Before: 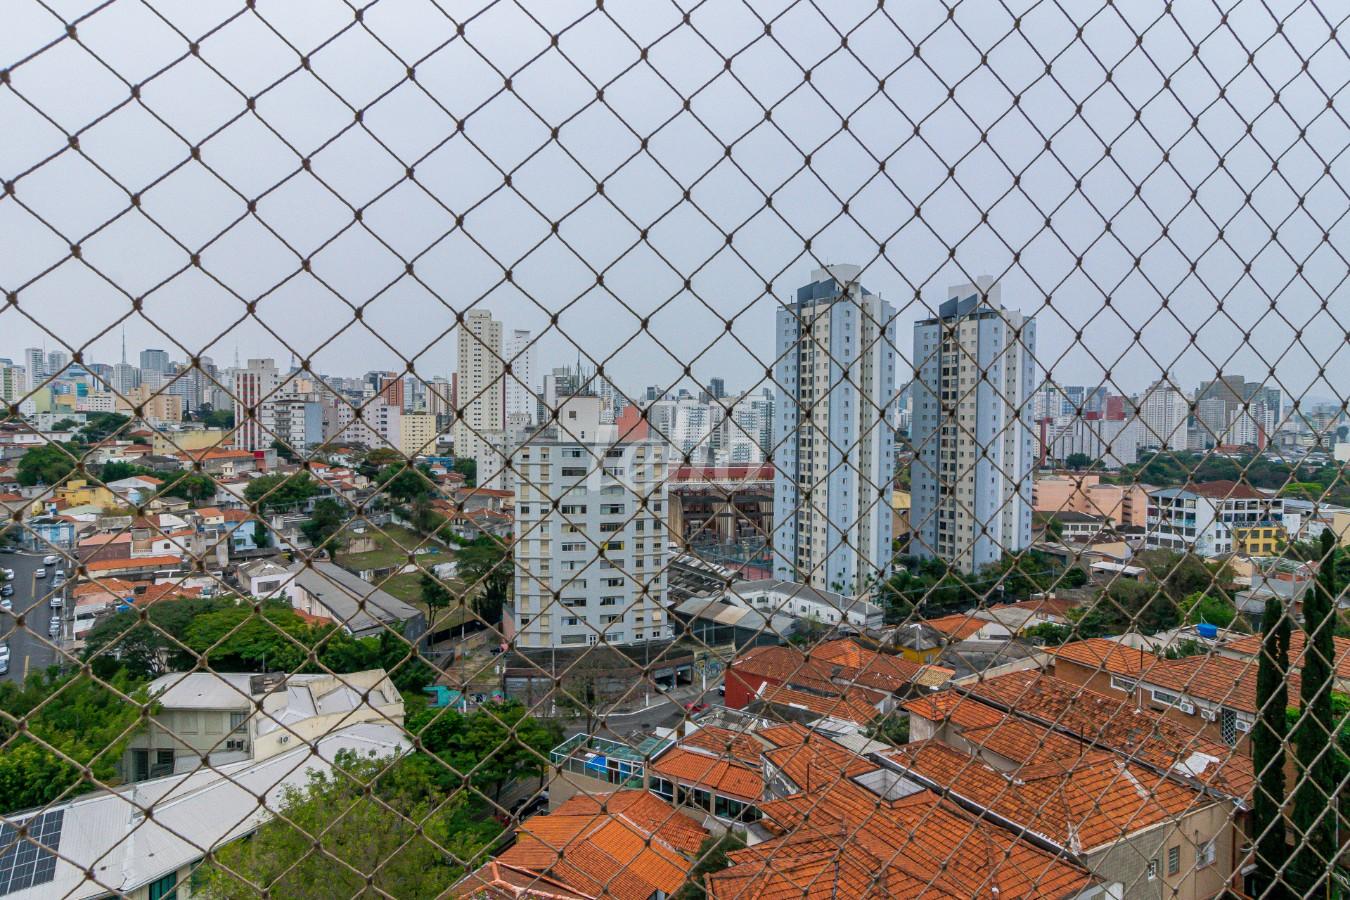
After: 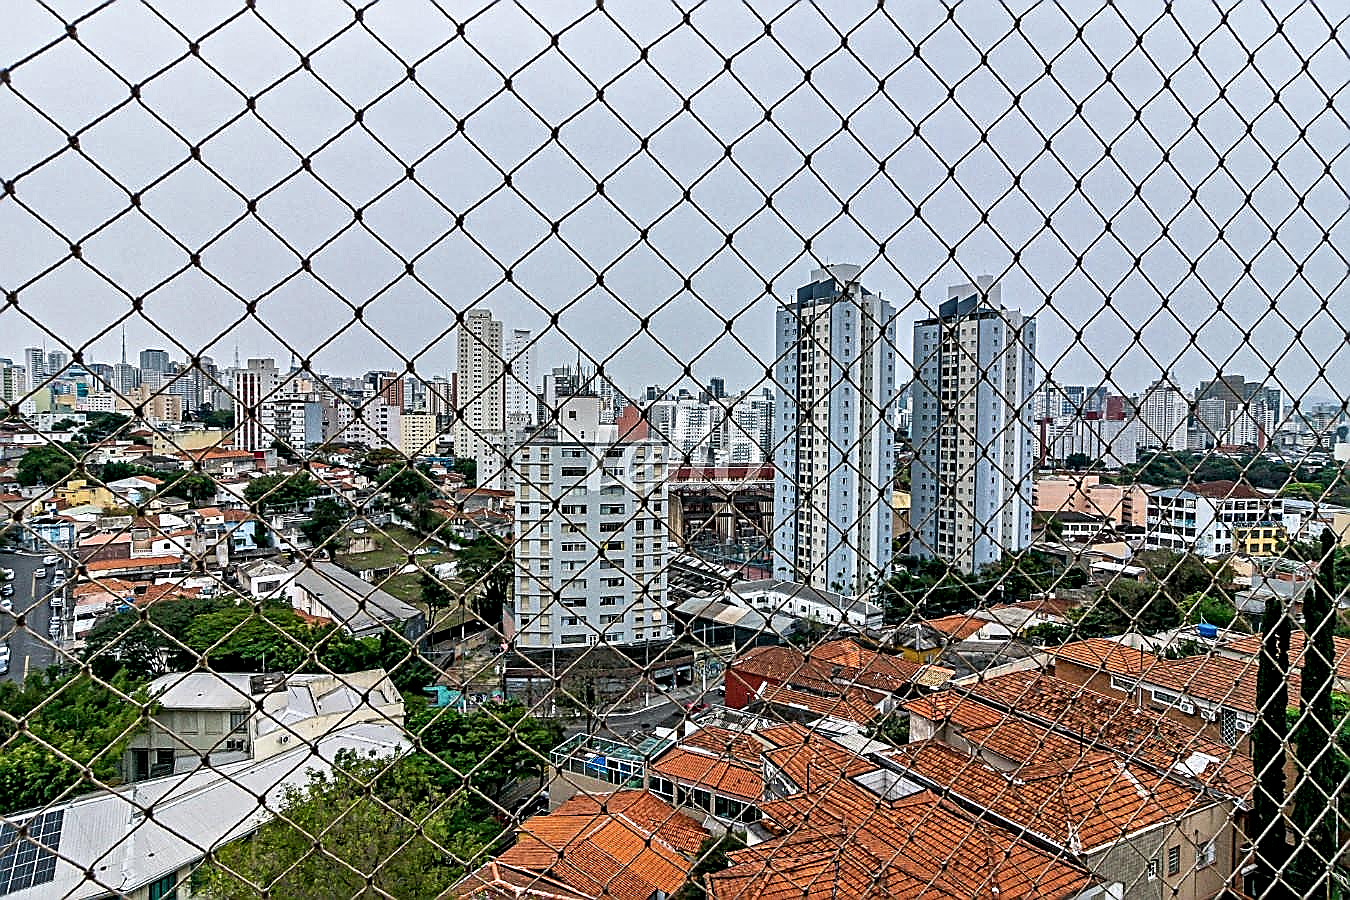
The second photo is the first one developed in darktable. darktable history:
sharpen: radius 1.349, amount 1.243, threshold 0.792
contrast equalizer: octaves 7, y [[0.506, 0.531, 0.562, 0.606, 0.638, 0.669], [0.5 ×6], [0.5 ×6], [0 ×6], [0 ×6]]
color balance rgb: shadows lift › chroma 0.845%, shadows lift › hue 110.62°, perceptual saturation grading › global saturation 0.709%
local contrast: mode bilateral grid, contrast 26, coarseness 61, detail 152%, midtone range 0.2
